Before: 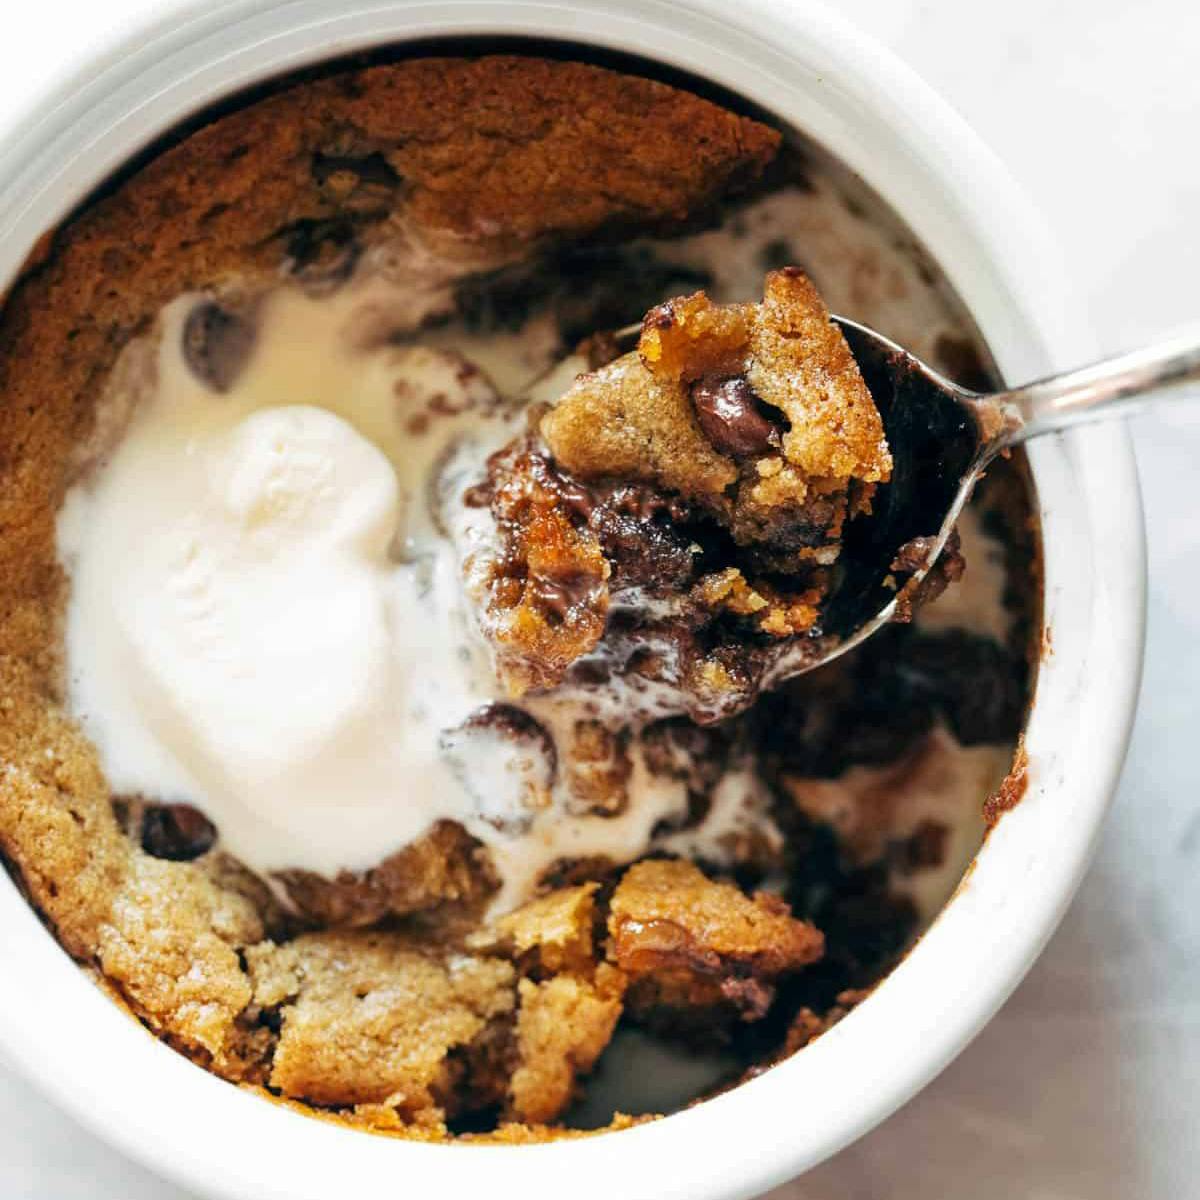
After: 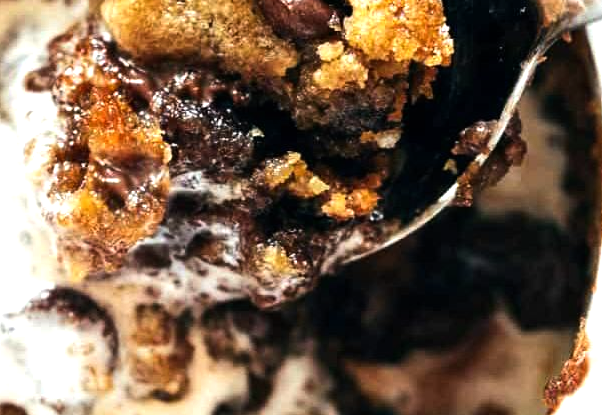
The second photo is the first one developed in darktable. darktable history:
crop: left 36.607%, top 34.735%, right 13.146%, bottom 30.611%
tone equalizer: -8 EV -0.75 EV, -7 EV -0.7 EV, -6 EV -0.6 EV, -5 EV -0.4 EV, -3 EV 0.4 EV, -2 EV 0.6 EV, -1 EV 0.7 EV, +0 EV 0.75 EV, edges refinement/feathering 500, mask exposure compensation -1.57 EV, preserve details no
